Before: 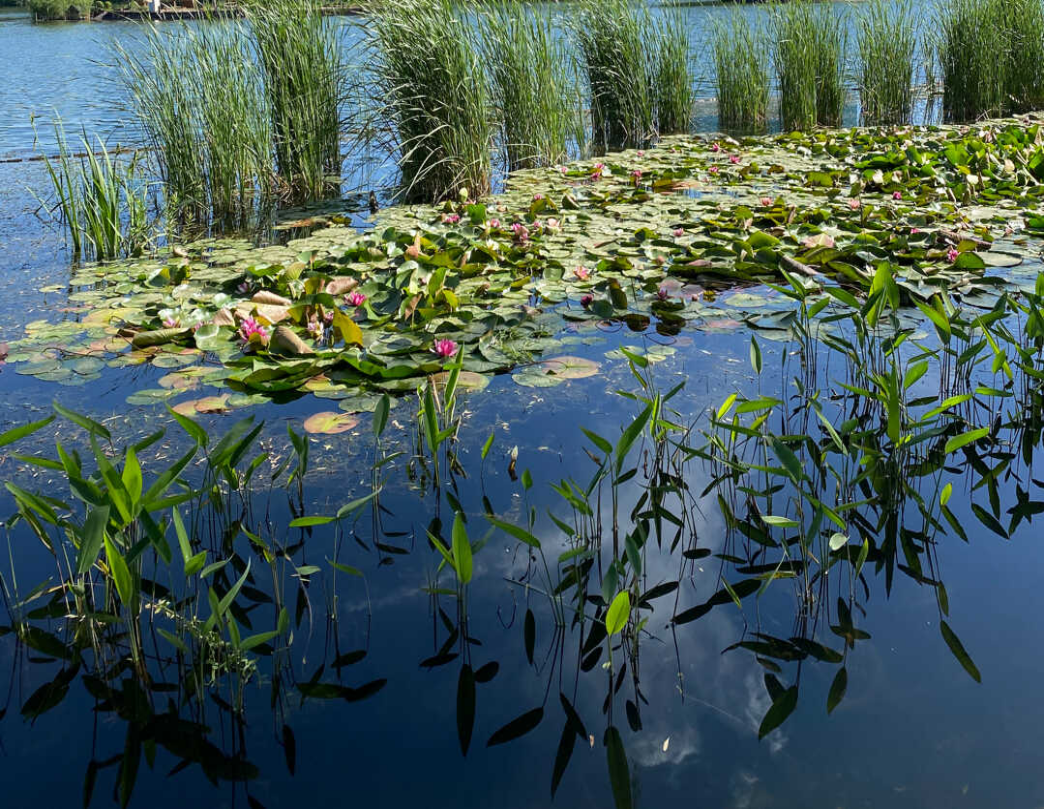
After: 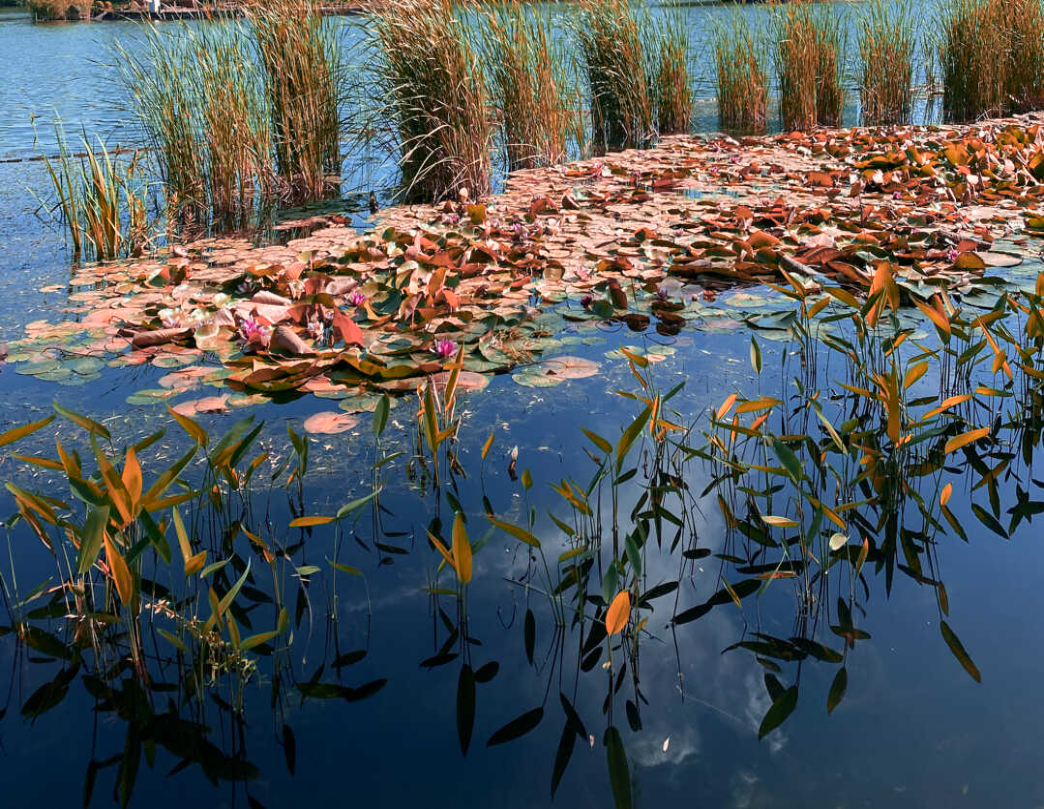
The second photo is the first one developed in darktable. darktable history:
color zones: curves: ch2 [(0, 0.5) (0.084, 0.497) (0.323, 0.335) (0.4, 0.497) (1, 0.5)], process mode strong
tone equalizer: -8 EV 0.06 EV, smoothing diameter 25%, edges refinement/feathering 10, preserve details guided filter
